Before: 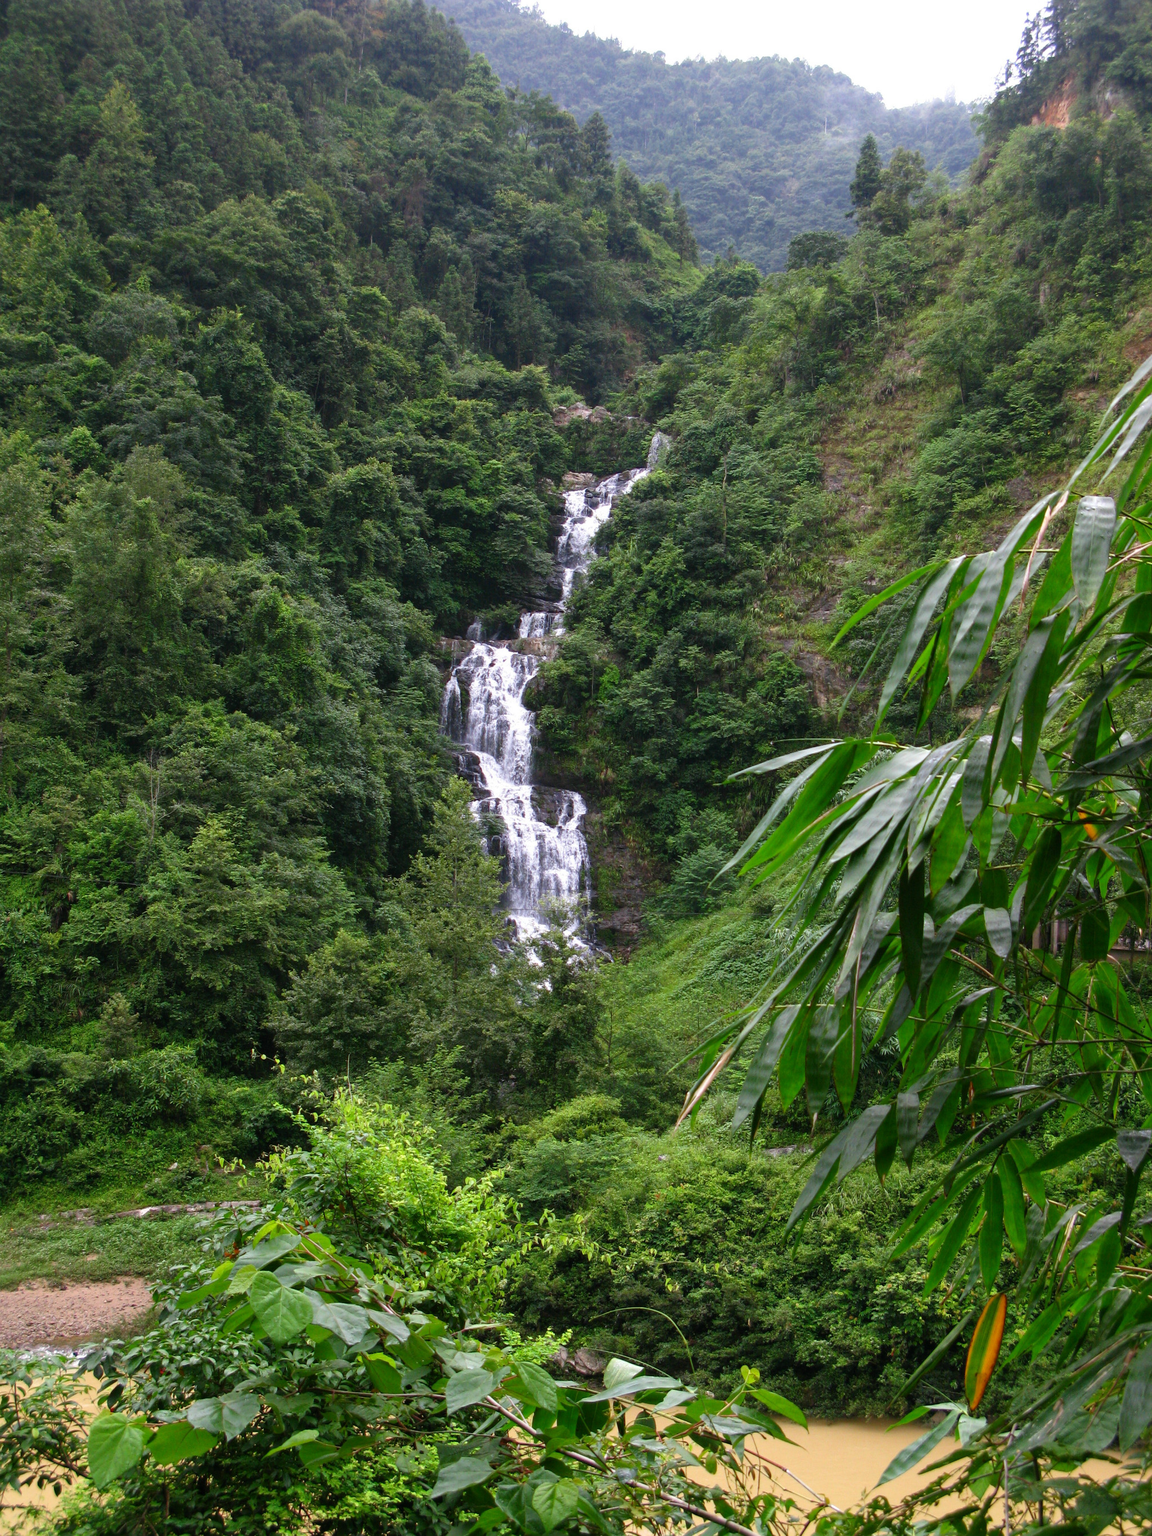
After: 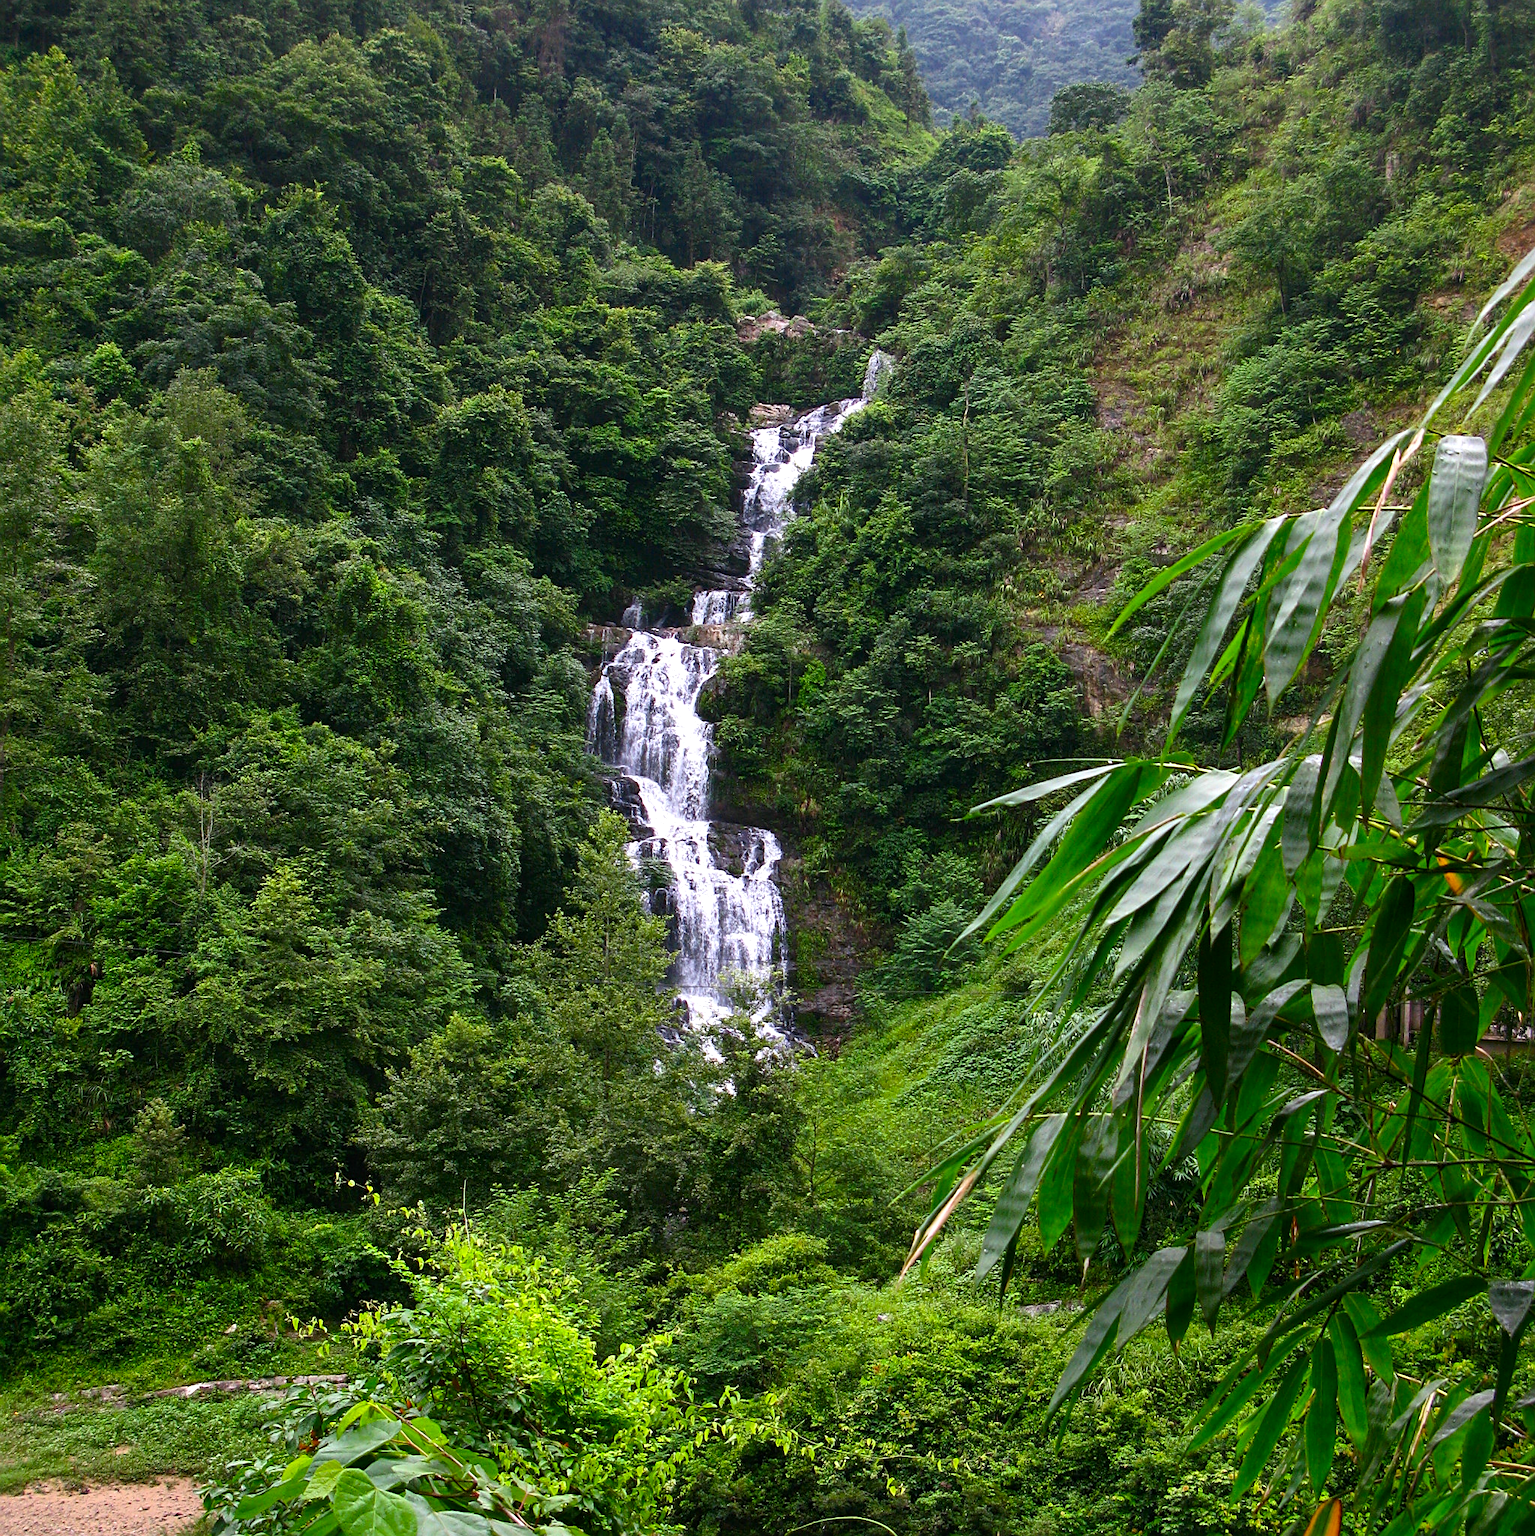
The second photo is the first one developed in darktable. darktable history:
crop: top 11.029%, bottom 13.923%
sharpen: amount 0.599
contrast brightness saturation: contrast 0.14
color balance rgb: linear chroma grading › global chroma 0.488%, perceptual saturation grading › global saturation 14.665%, perceptual brilliance grading › global brilliance 4.009%, global vibrance 20%
